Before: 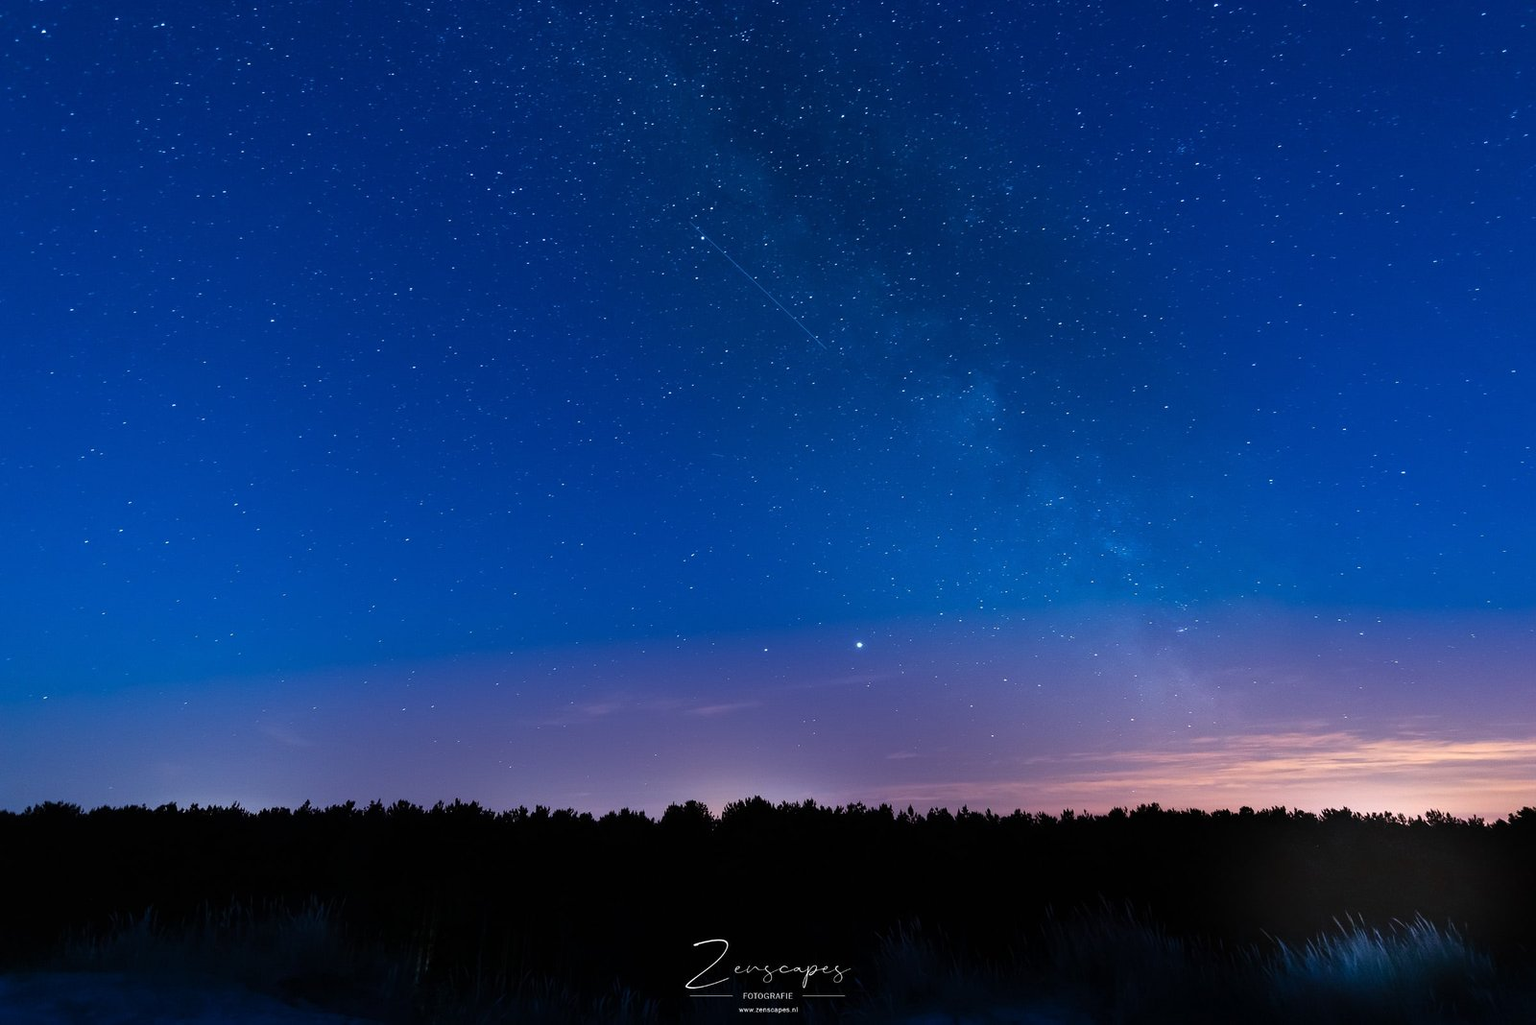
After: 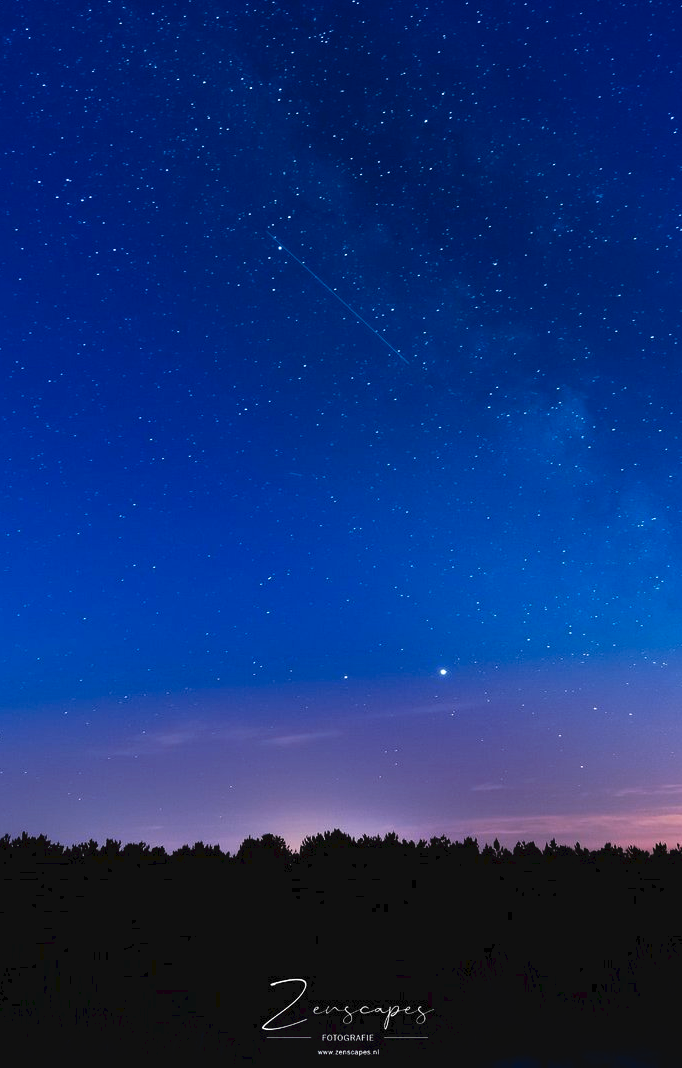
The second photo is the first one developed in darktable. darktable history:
crop: left 28.277%, right 29.066%
tone curve: curves: ch0 [(0, 0) (0.003, 0.047) (0.011, 0.047) (0.025, 0.047) (0.044, 0.049) (0.069, 0.051) (0.1, 0.062) (0.136, 0.086) (0.177, 0.125) (0.224, 0.178) (0.277, 0.246) (0.335, 0.324) (0.399, 0.407) (0.468, 0.48) (0.543, 0.57) (0.623, 0.675) (0.709, 0.772) (0.801, 0.876) (0.898, 0.963) (1, 1)], preserve colors none
